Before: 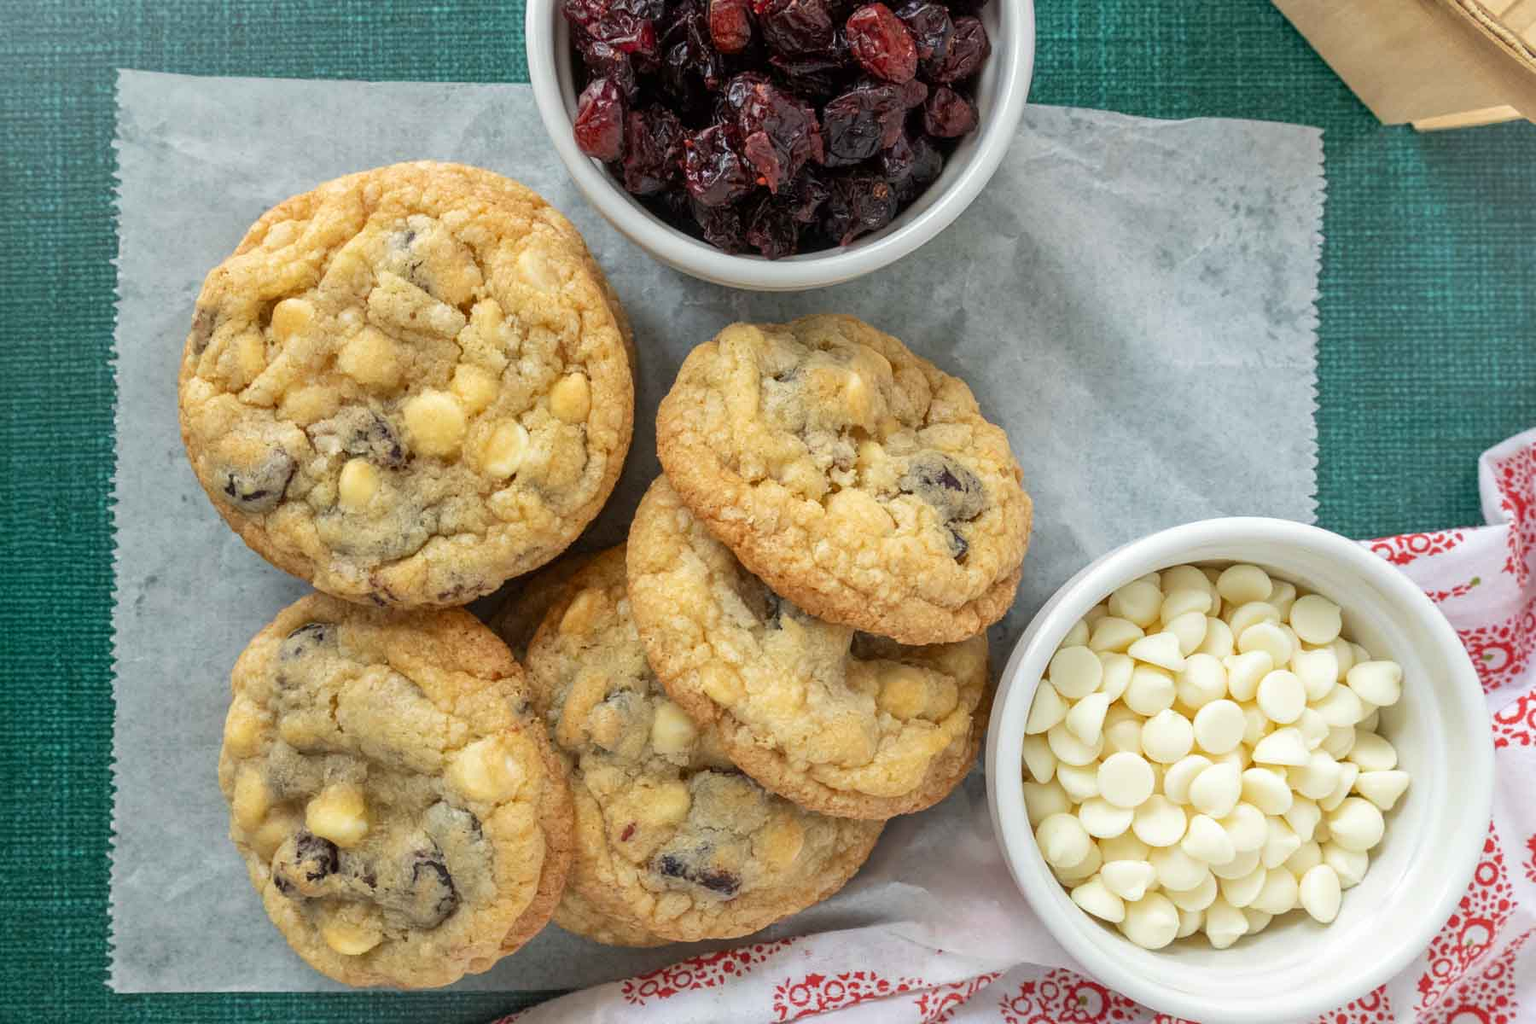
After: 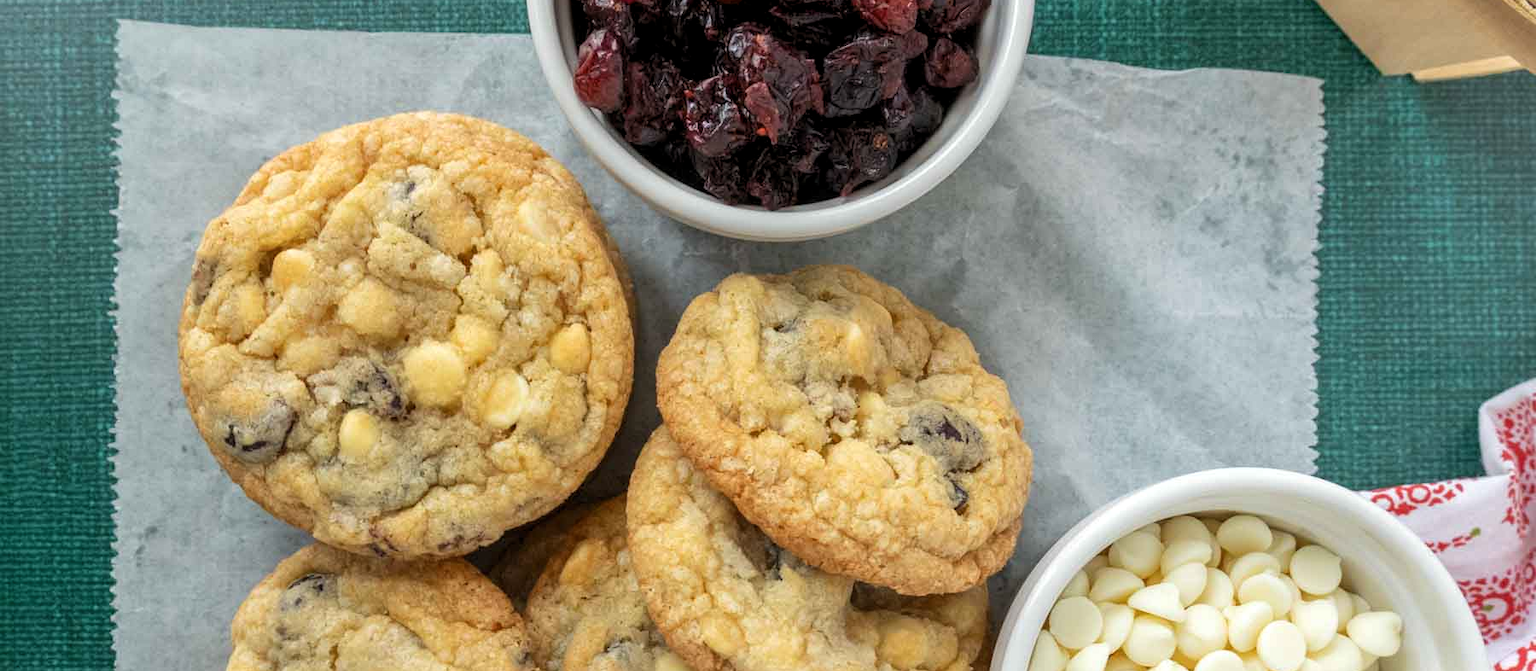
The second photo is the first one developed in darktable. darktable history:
levels: levels [0.026, 0.507, 0.987]
crop and rotate: top 4.848%, bottom 29.503%
